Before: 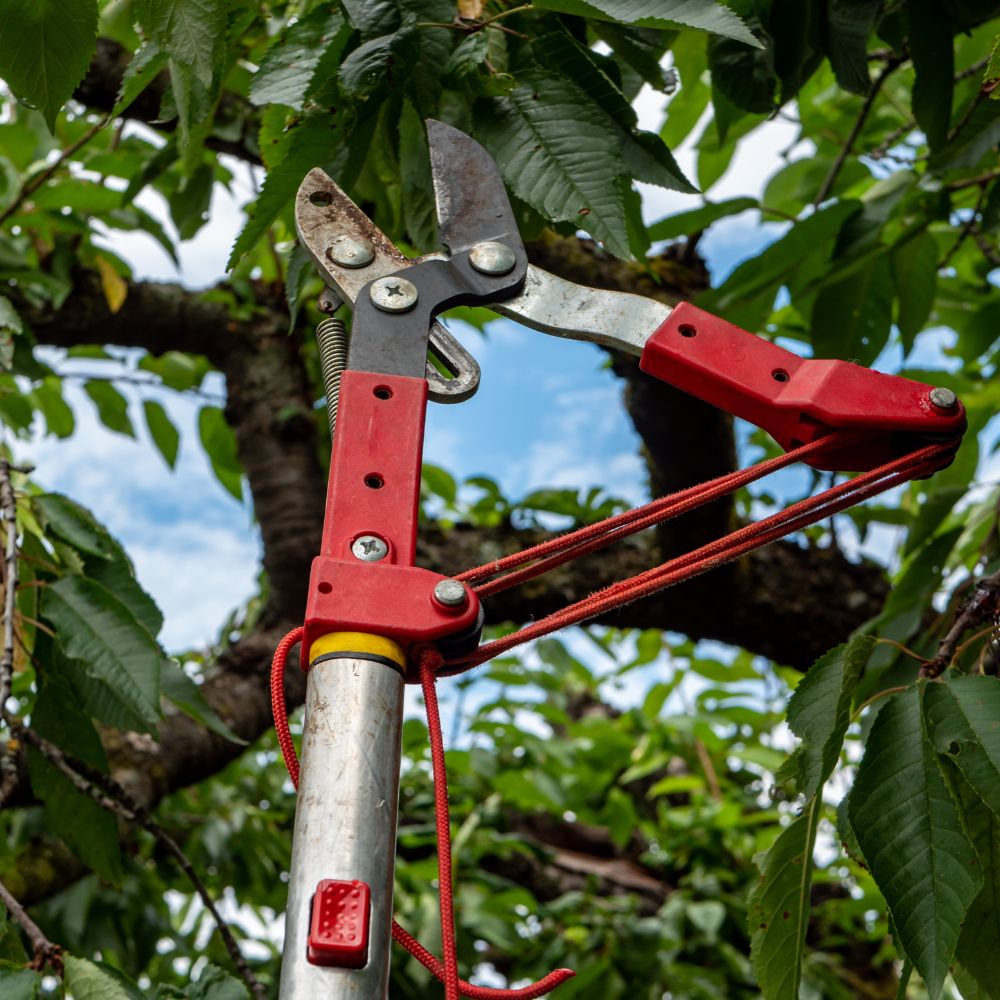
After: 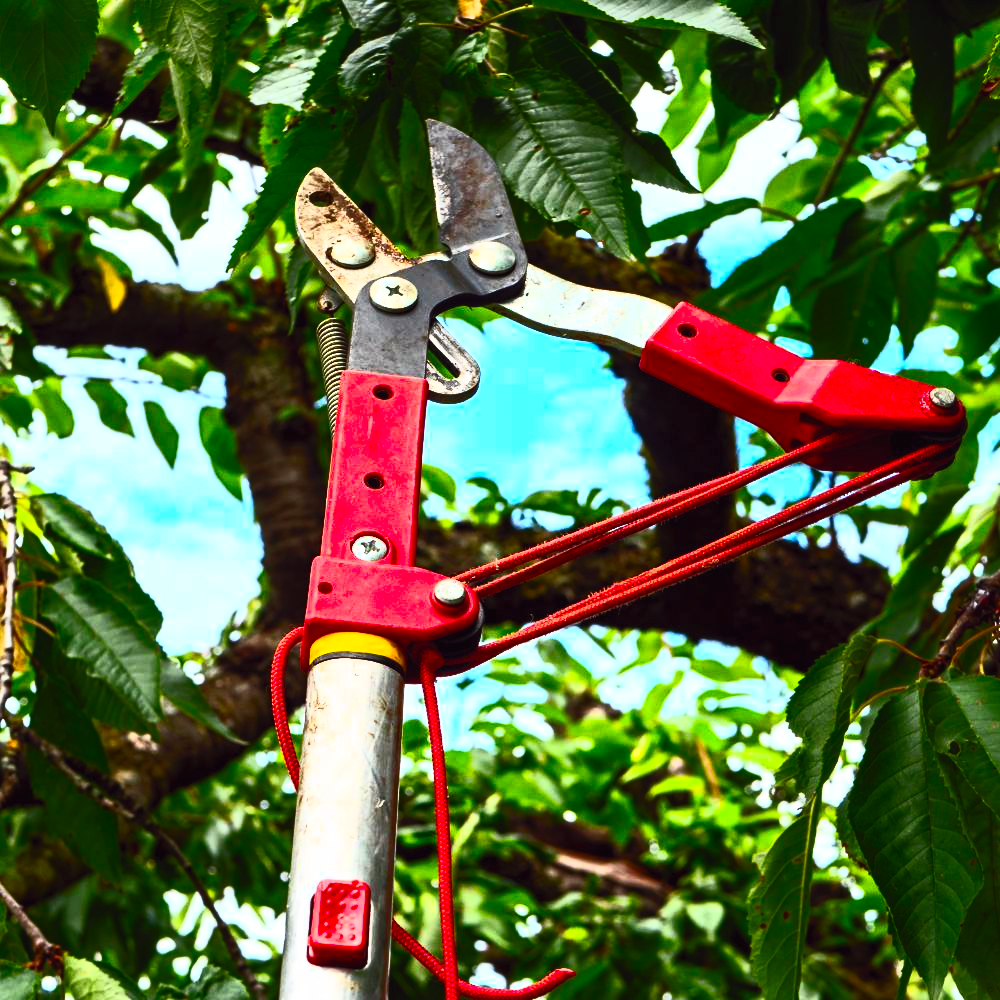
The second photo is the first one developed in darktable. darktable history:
contrast brightness saturation: contrast 0.83, brightness 0.59, saturation 0.59
color balance: lift [1, 1.001, 0.999, 1.001], gamma [1, 1.004, 1.007, 0.993], gain [1, 0.991, 0.987, 1.013], contrast 7.5%, contrast fulcrum 10%, output saturation 115%
